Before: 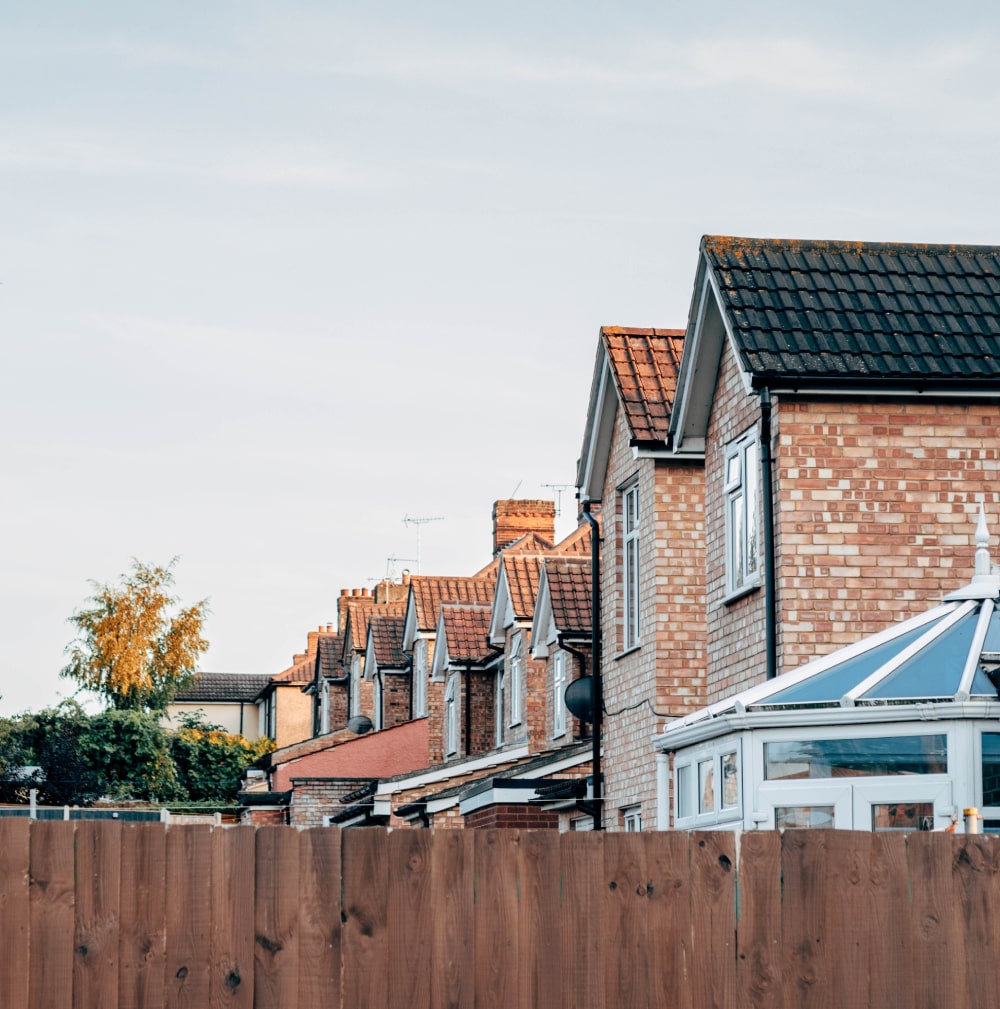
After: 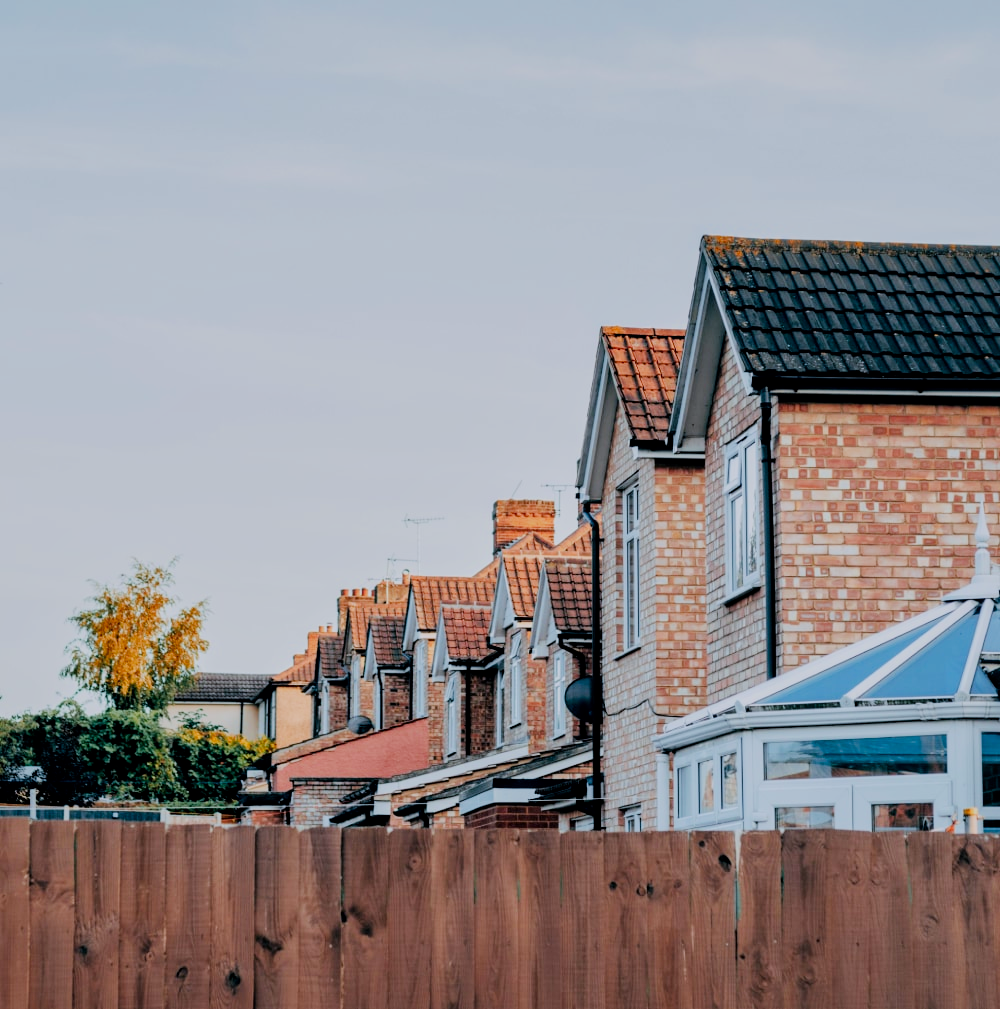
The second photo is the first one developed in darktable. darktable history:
white balance: red 0.974, blue 1.044
local contrast: mode bilateral grid, contrast 20, coarseness 50, detail 120%, midtone range 0.2
color correction: saturation 1.34
filmic rgb: black relative exposure -6.98 EV, white relative exposure 5.63 EV, hardness 2.86
